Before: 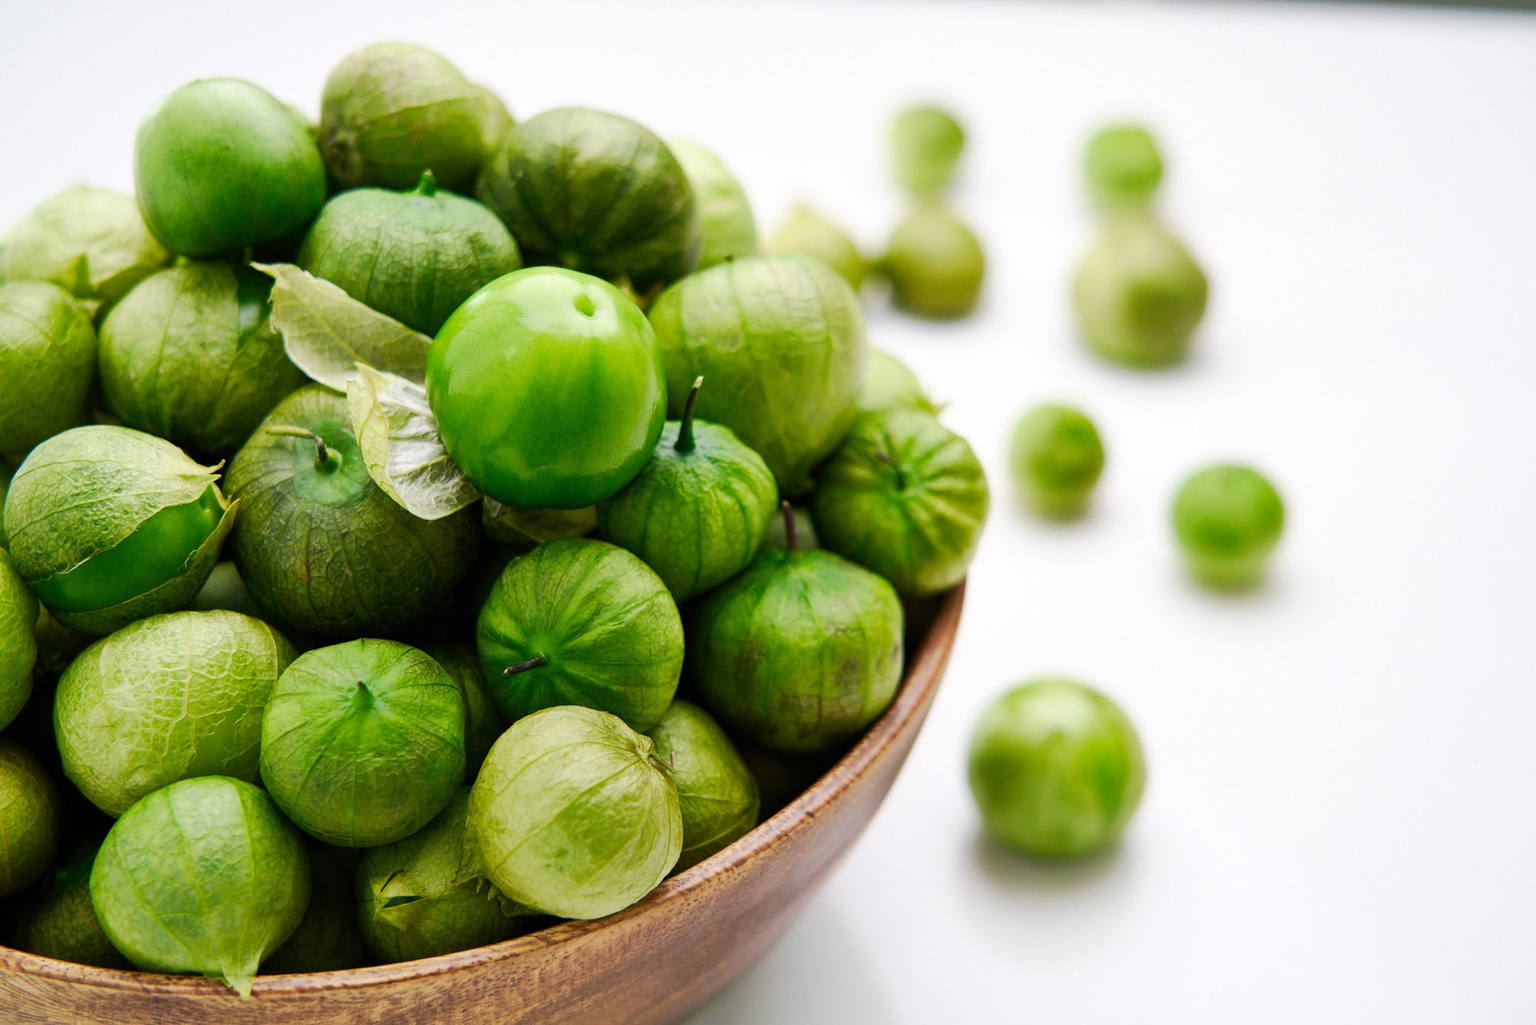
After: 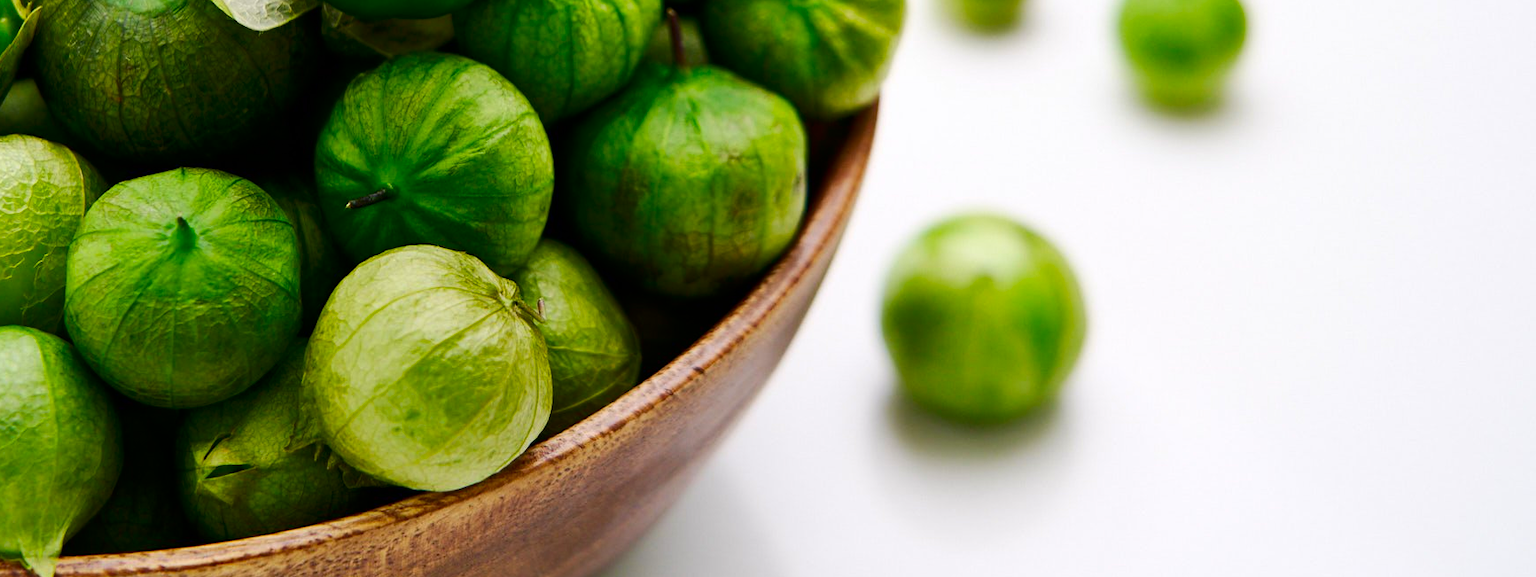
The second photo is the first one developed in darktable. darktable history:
contrast brightness saturation: contrast 0.12, brightness -0.12, saturation 0.2
crop and rotate: left 13.306%, top 48.129%, bottom 2.928%
